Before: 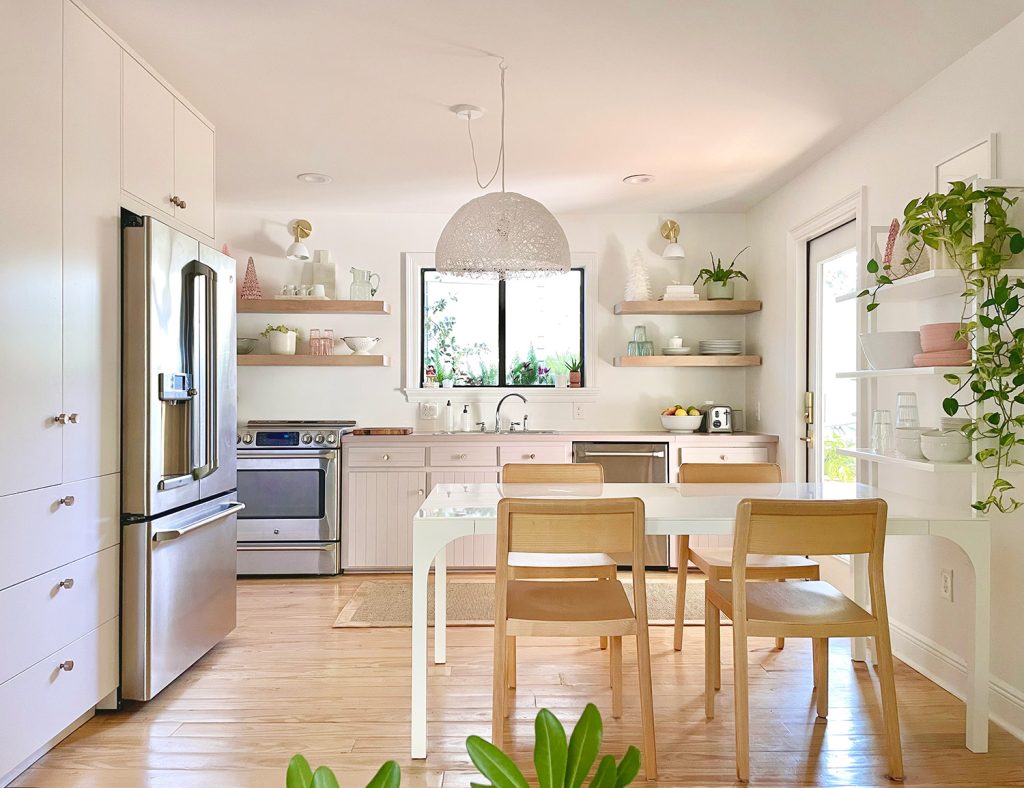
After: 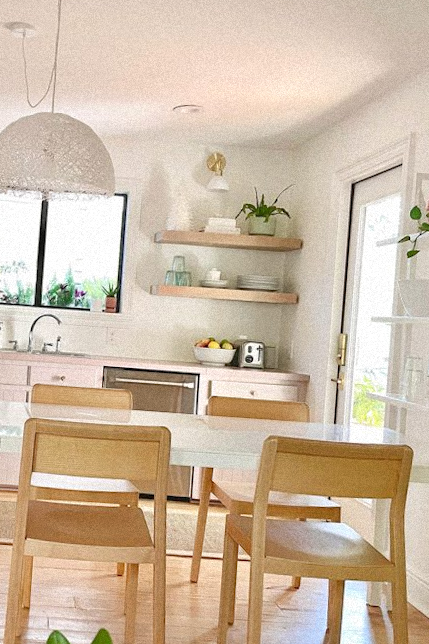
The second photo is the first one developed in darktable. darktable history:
rotate and perspective: rotation 4.1°, automatic cropping off
crop: left 45.721%, top 13.393%, right 14.118%, bottom 10.01%
grain: mid-tones bias 0%
